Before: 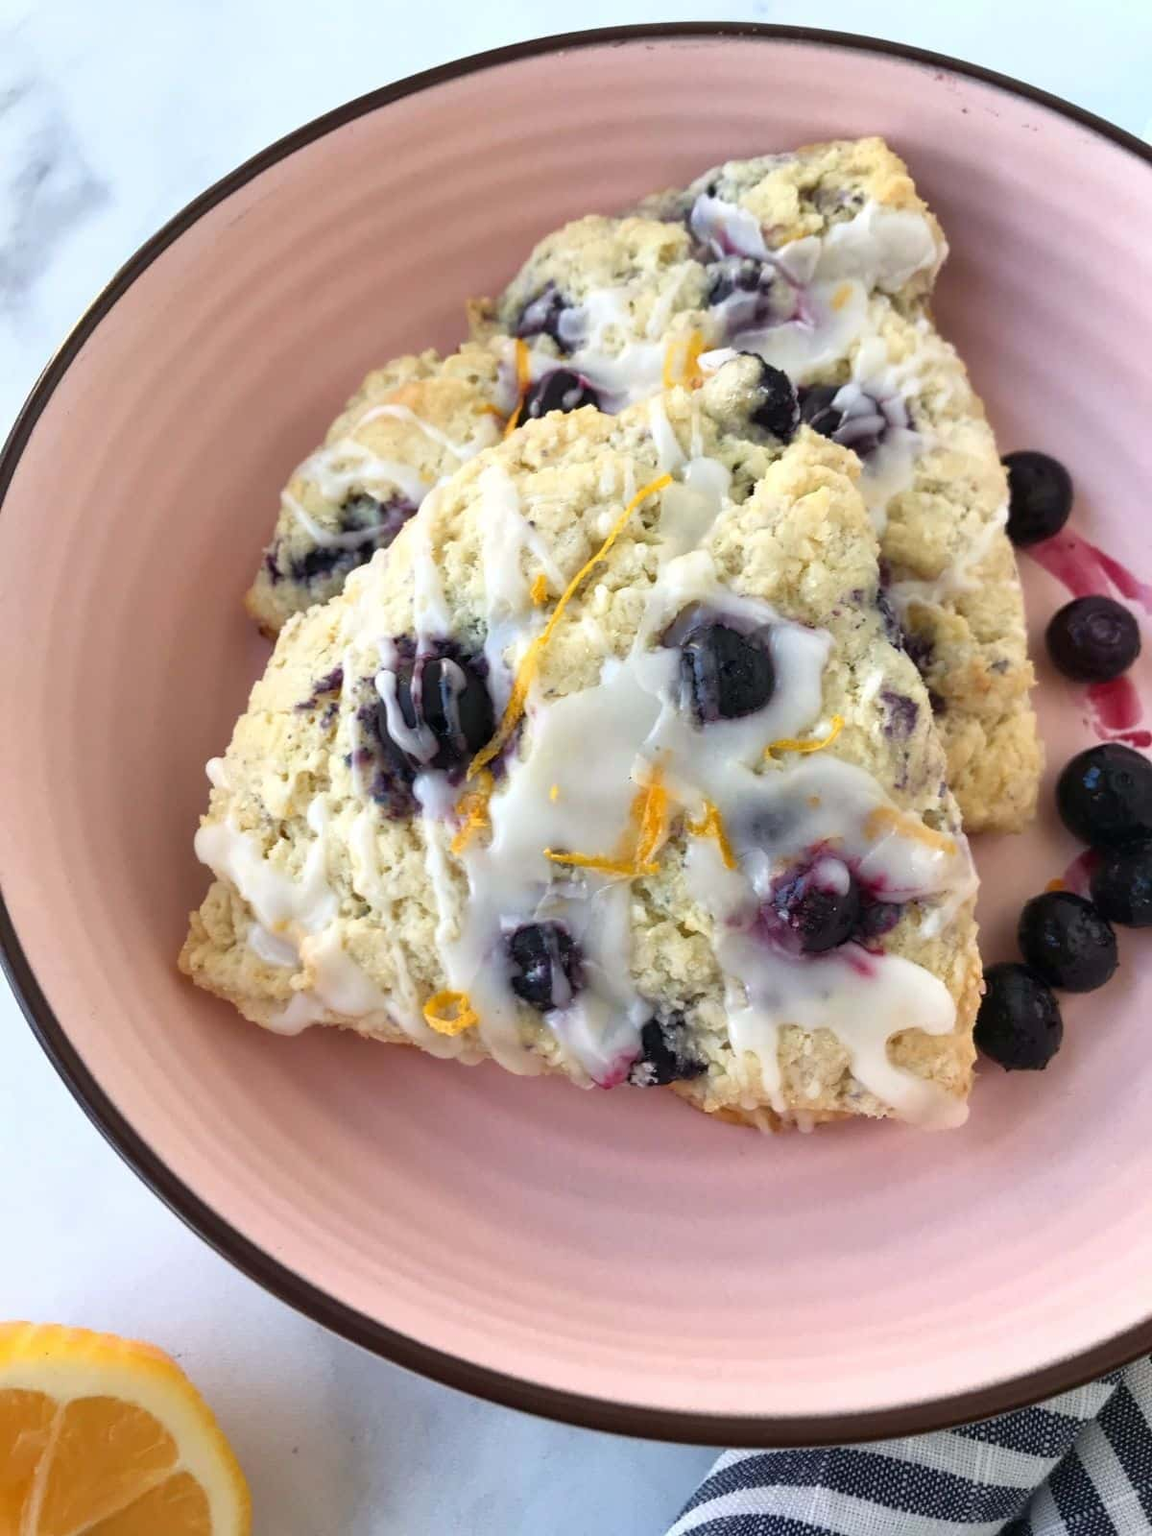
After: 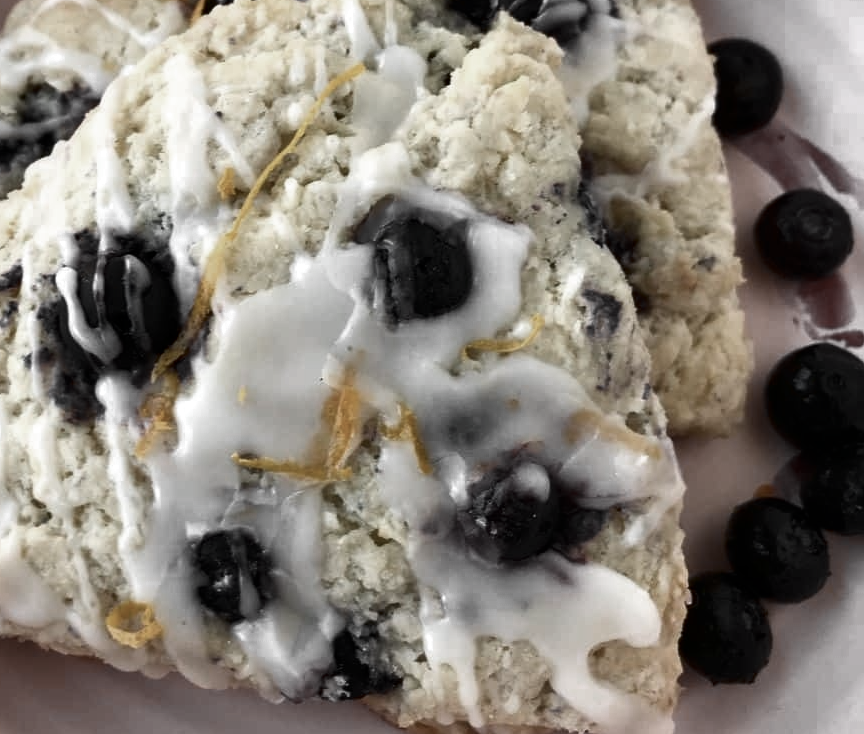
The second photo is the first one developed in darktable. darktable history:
crop and rotate: left 27.938%, top 27.046%, bottom 27.046%
color zones: curves: ch0 [(0, 0.613) (0.01, 0.613) (0.245, 0.448) (0.498, 0.529) (0.642, 0.665) (0.879, 0.777) (0.99, 0.613)]; ch1 [(0, 0.035) (0.121, 0.189) (0.259, 0.197) (0.415, 0.061) (0.589, 0.022) (0.732, 0.022) (0.857, 0.026) (0.991, 0.053)]
contrast brightness saturation: contrast 0.1, brightness -0.26, saturation 0.14
